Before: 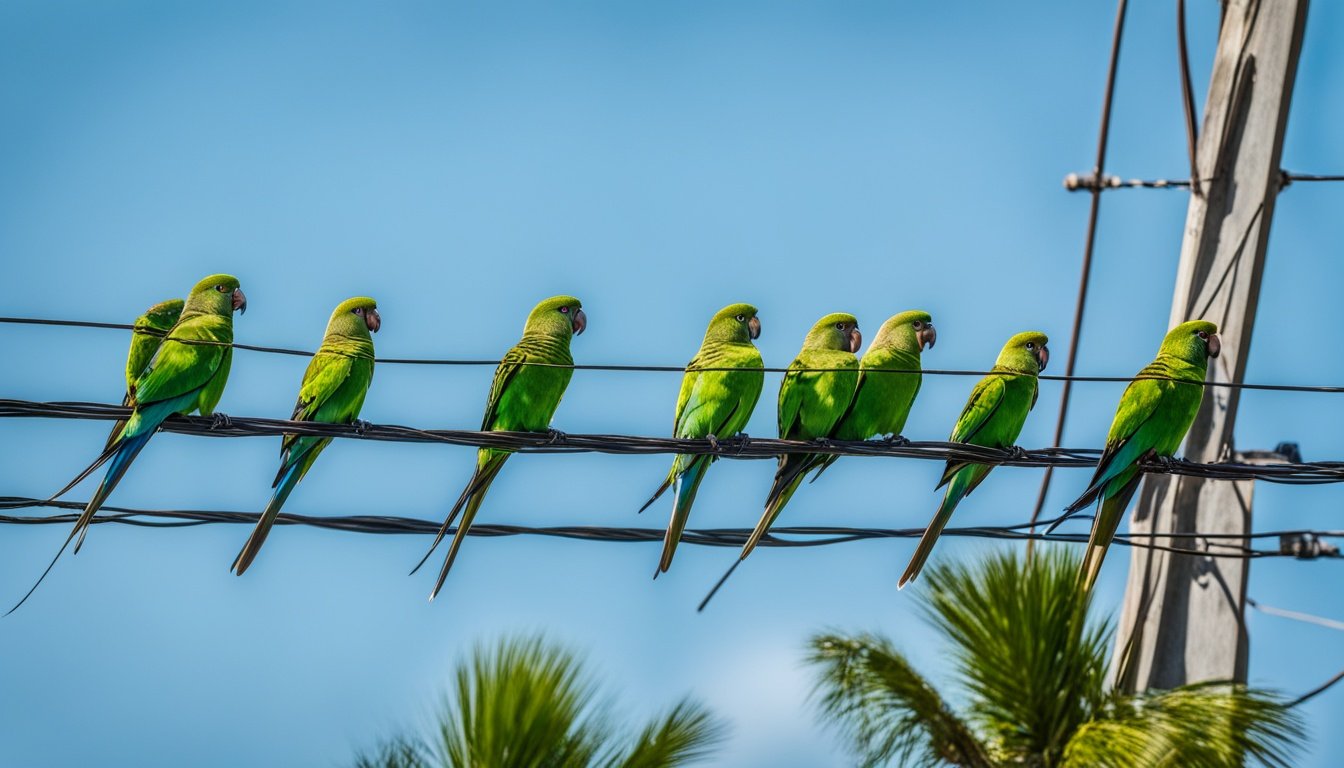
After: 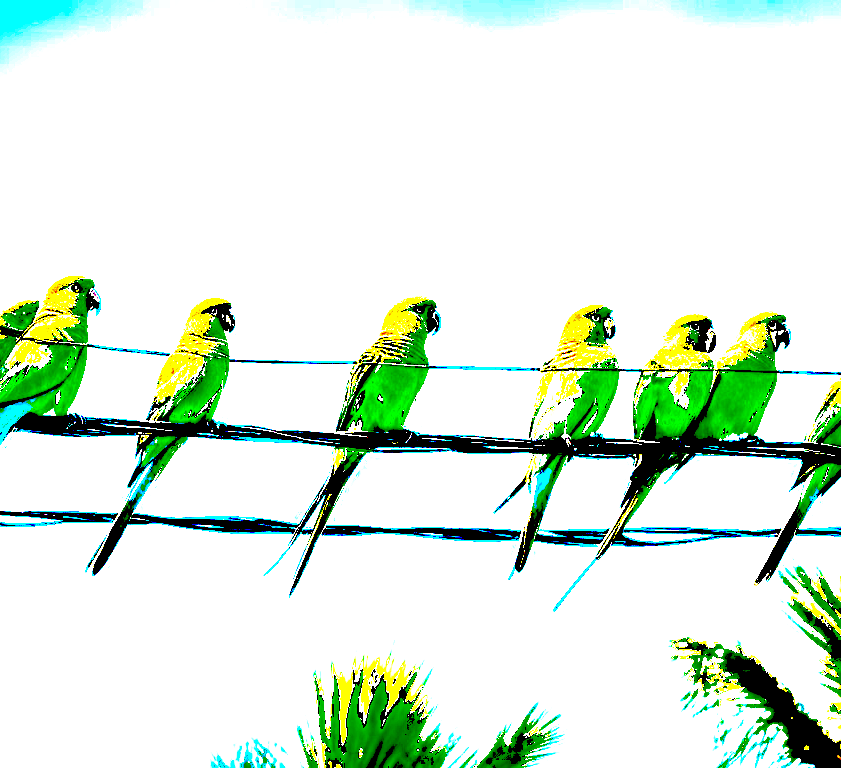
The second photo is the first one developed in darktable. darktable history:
crop: left 10.851%, right 26.533%
exposure: black level correction 0.099, exposure 2.898 EV, compensate highlight preservation false
color zones: curves: ch0 [(0.11, 0.396) (0.195, 0.36) (0.25, 0.5) (0.303, 0.412) (0.357, 0.544) (0.75, 0.5) (0.967, 0.328)]; ch1 [(0, 0.468) (0.112, 0.512) (0.202, 0.6) (0.25, 0.5) (0.307, 0.352) (0.357, 0.544) (0.75, 0.5) (0.963, 0.524)]
sharpen: amount 0.485
haze removal: strength -0.044, compatibility mode true, adaptive false
